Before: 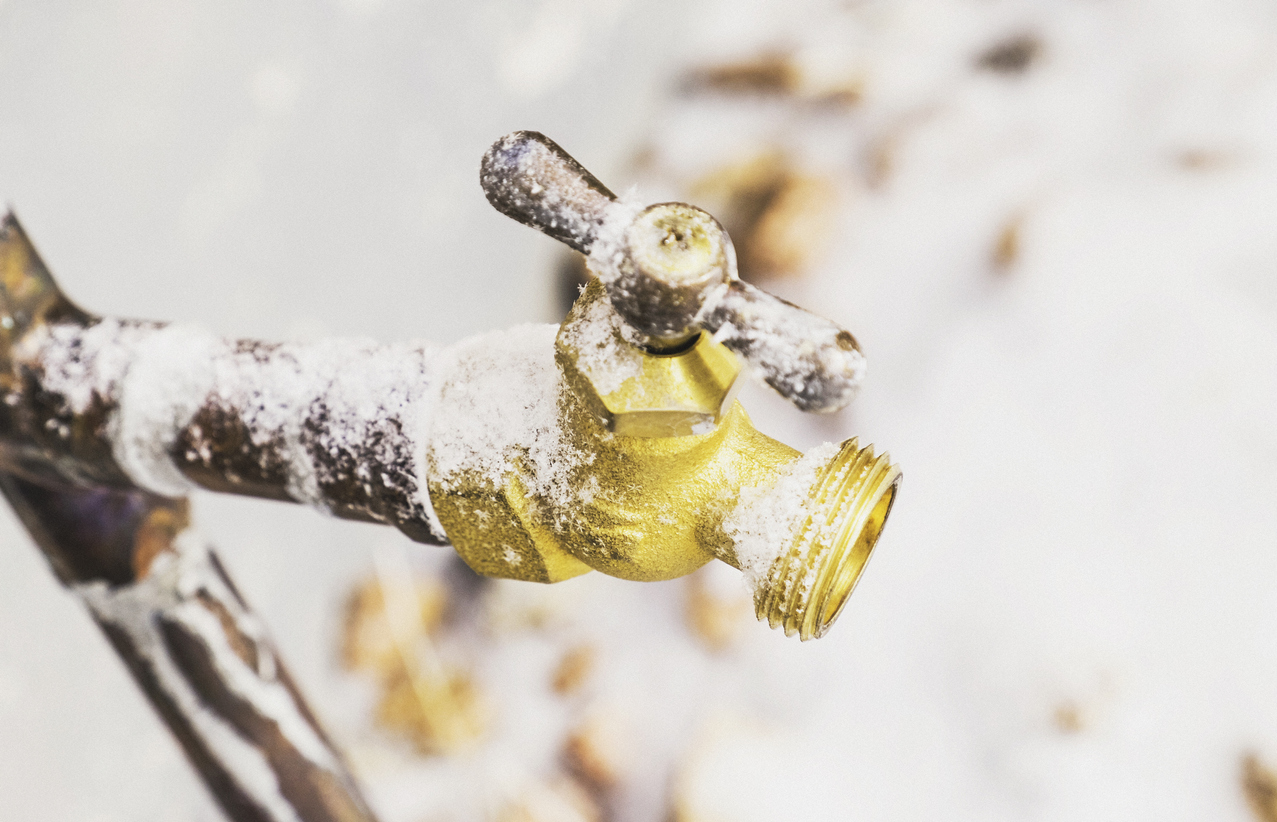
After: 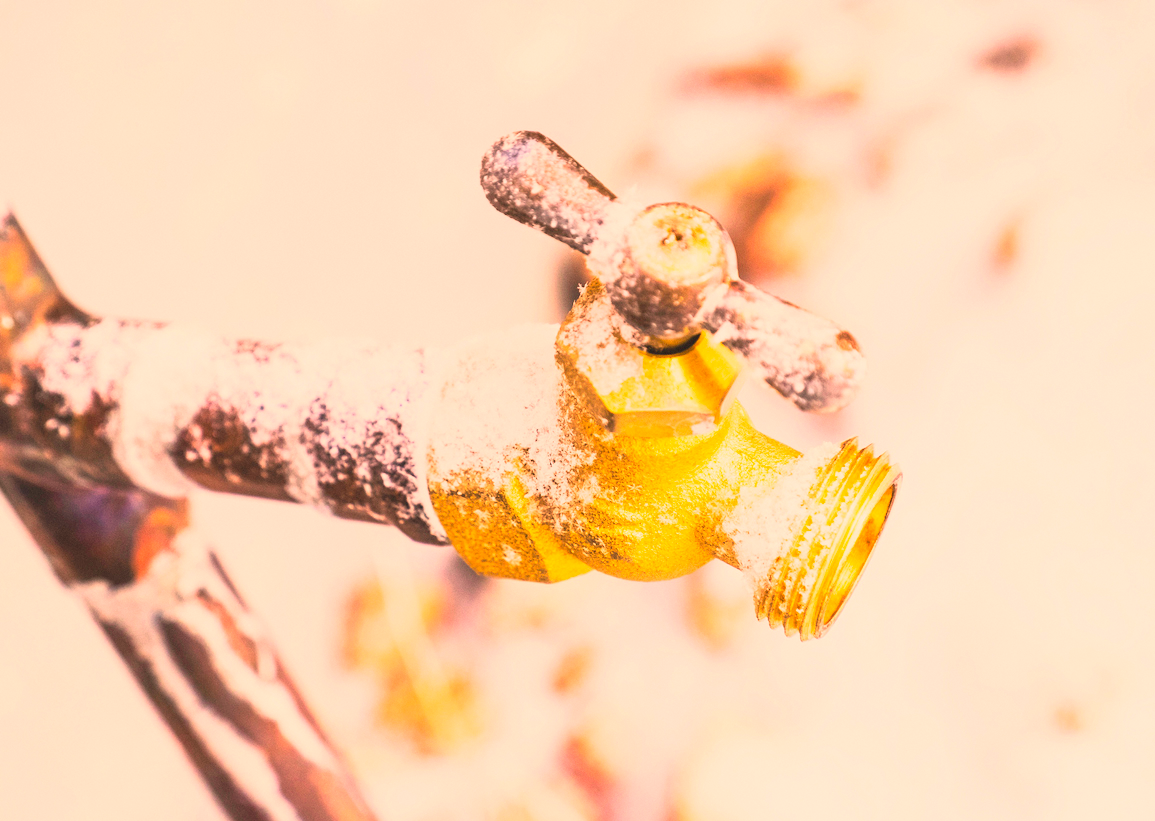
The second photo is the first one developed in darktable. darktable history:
crop: right 9.49%, bottom 0.038%
color correction: highlights a* 21.66, highlights b* 22.17
contrast brightness saturation: contrast 0.198, brightness 0.16, saturation 0.22
